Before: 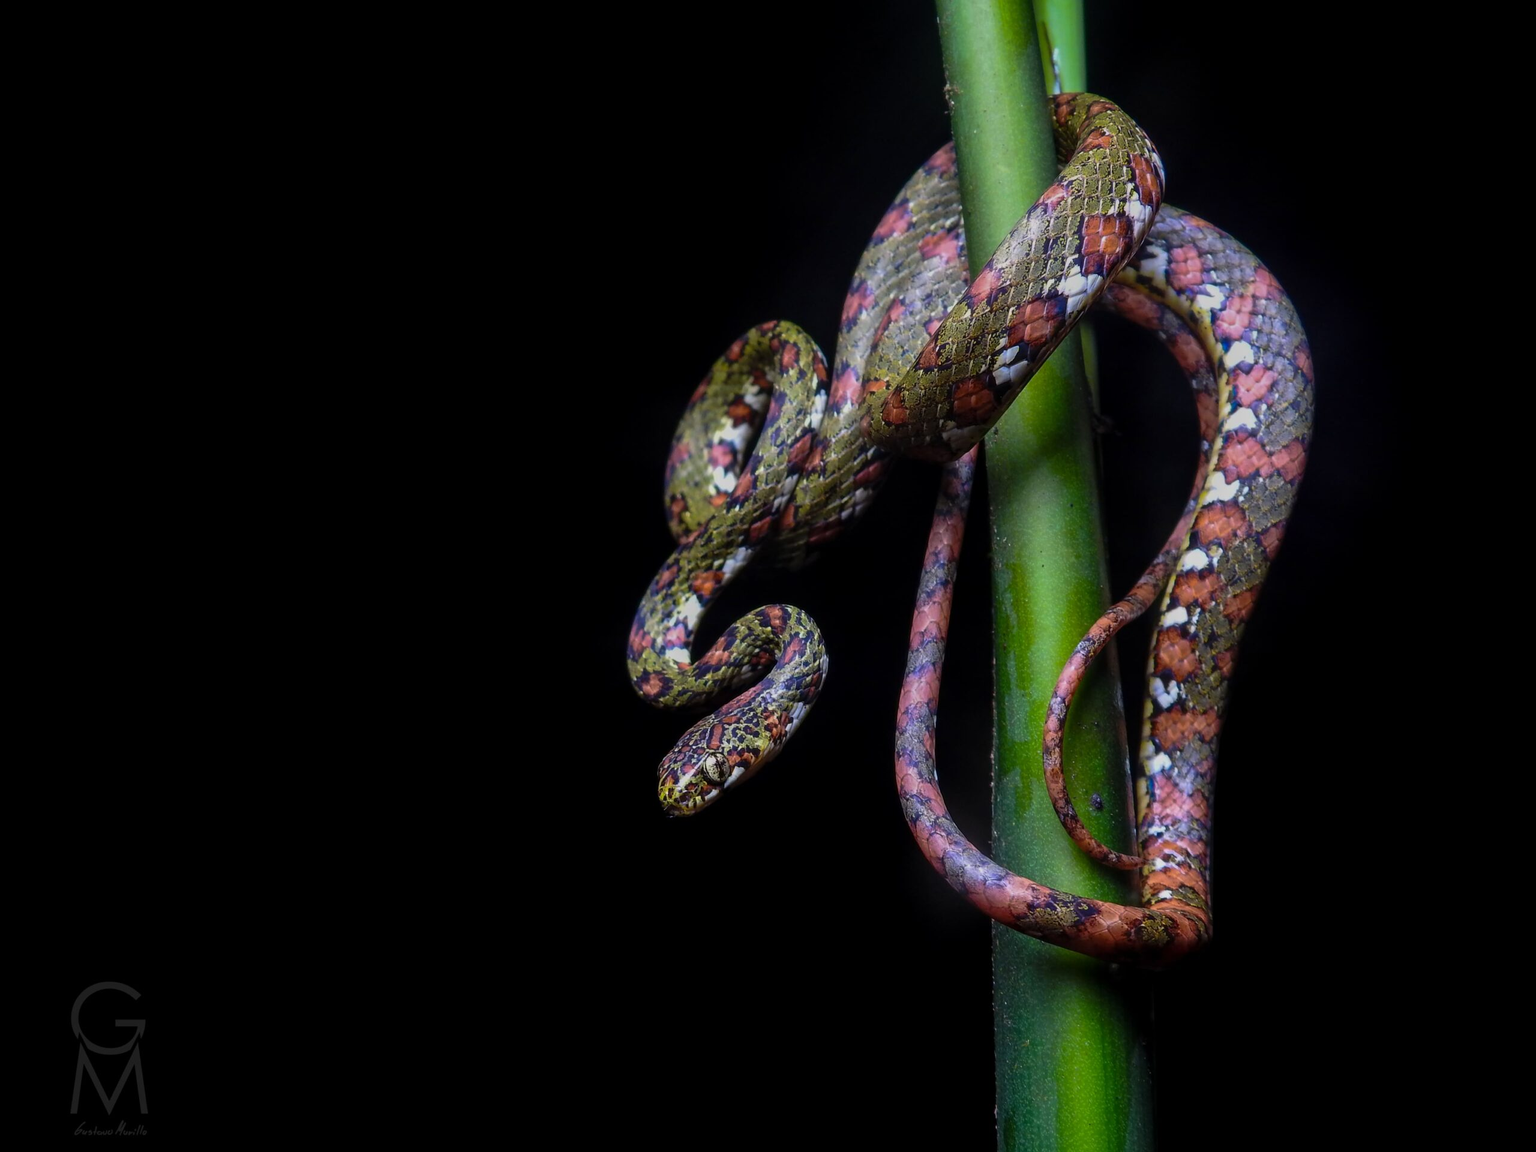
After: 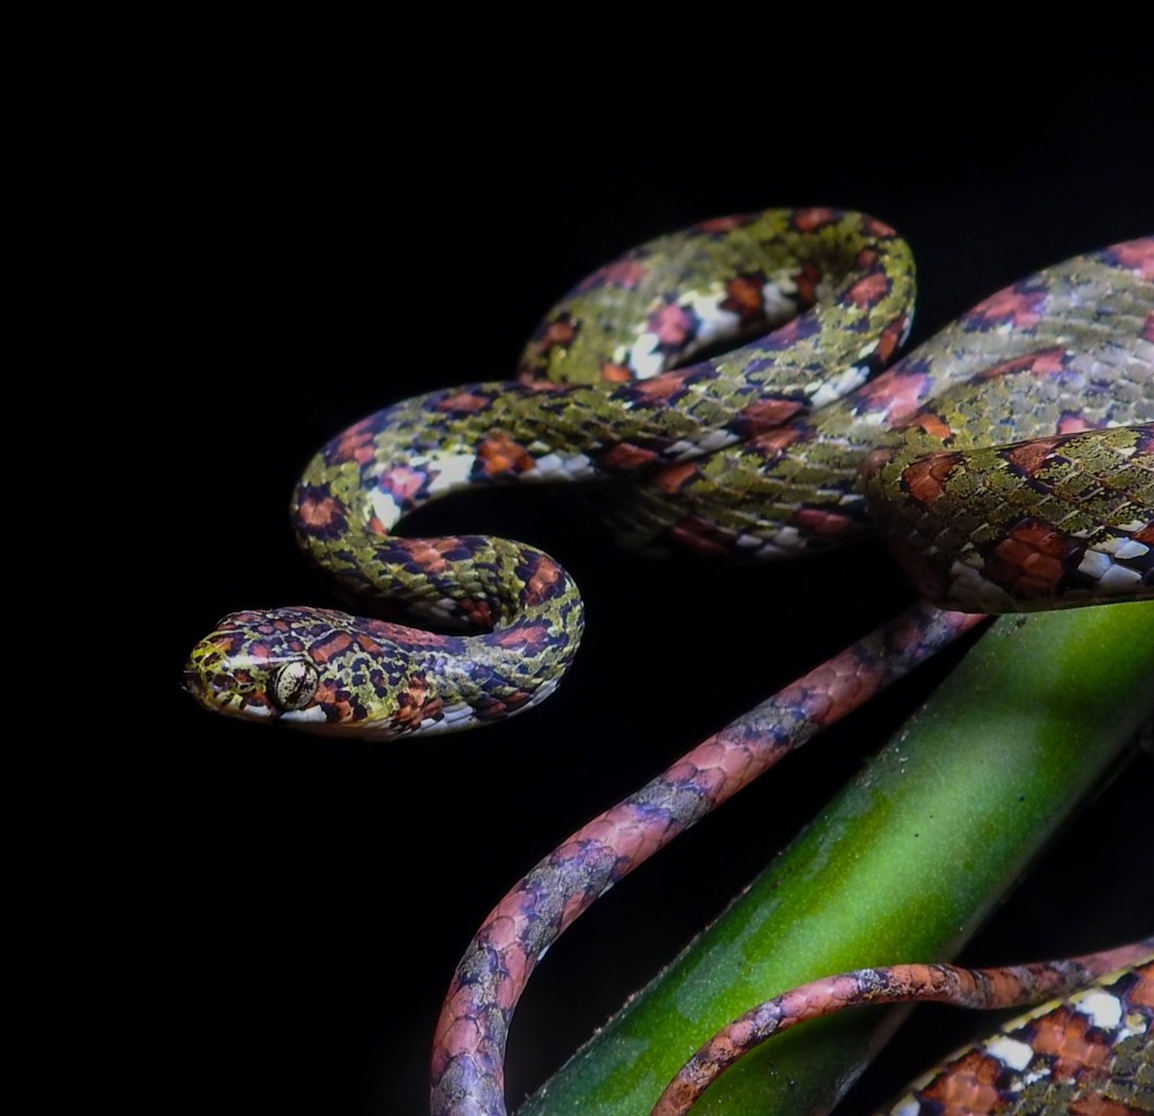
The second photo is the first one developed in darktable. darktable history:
tone equalizer: edges refinement/feathering 500, mask exposure compensation -1.57 EV, preserve details no
crop and rotate: angle -45.39°, top 16.481%, right 0.903%, bottom 11.637%
